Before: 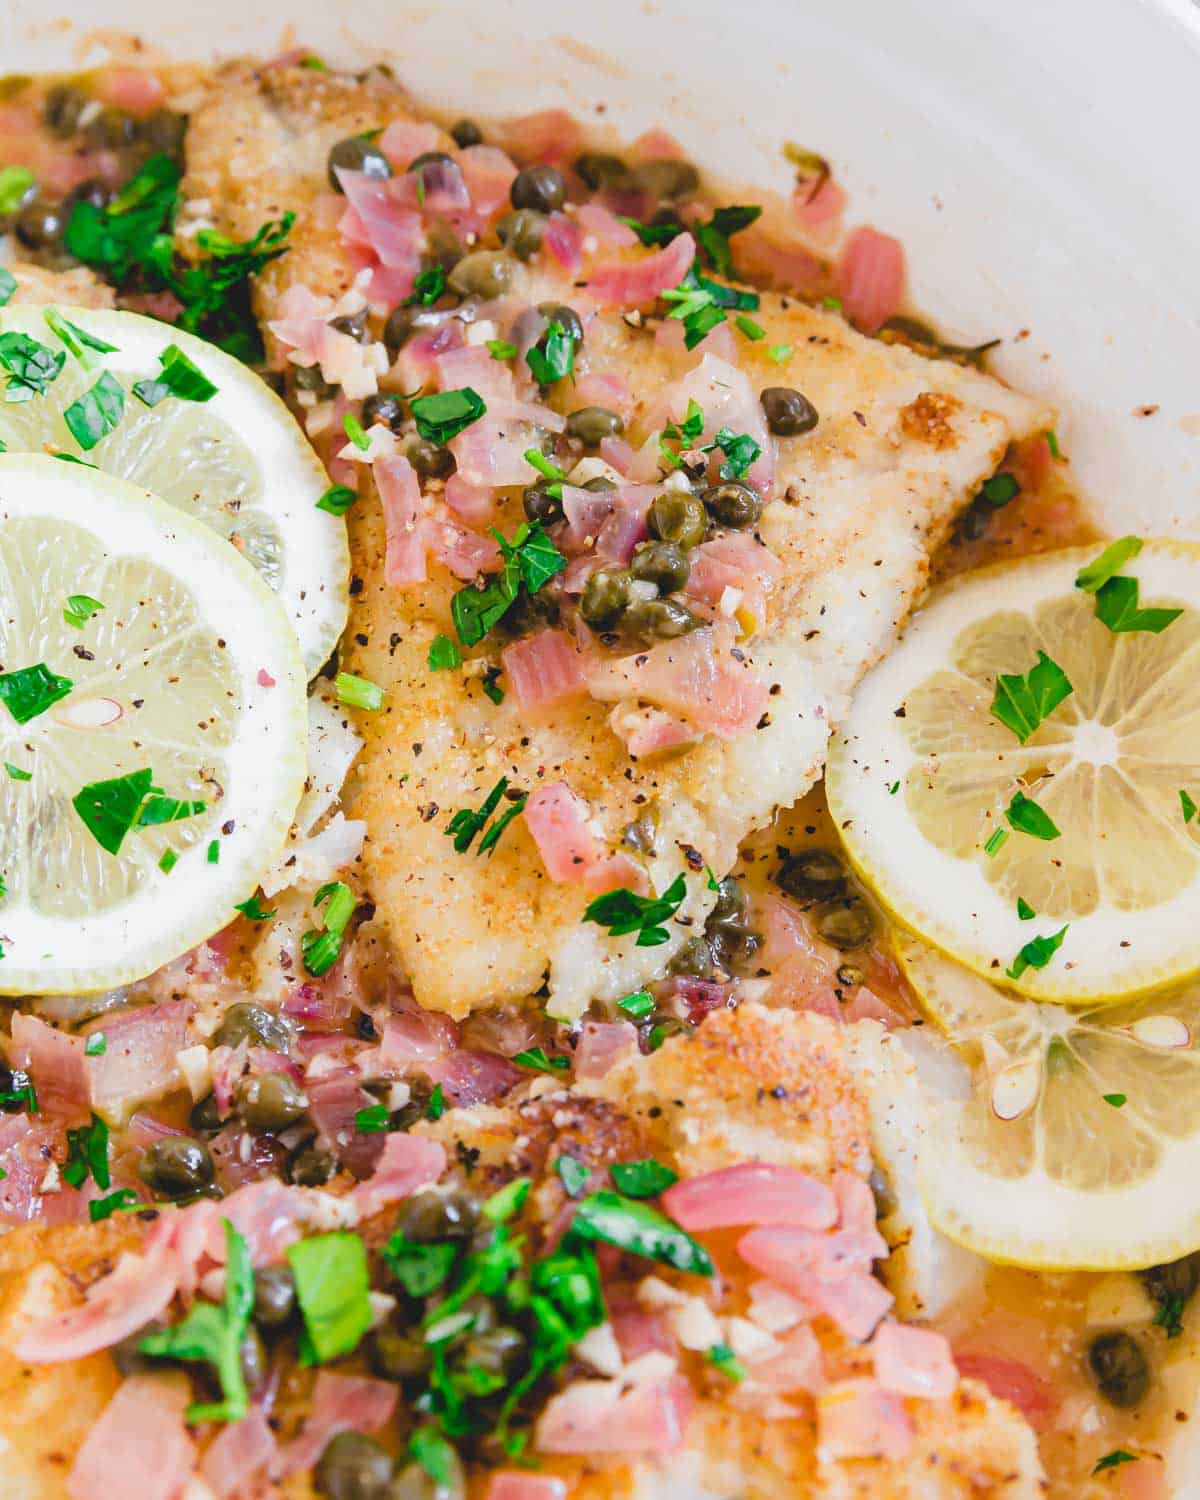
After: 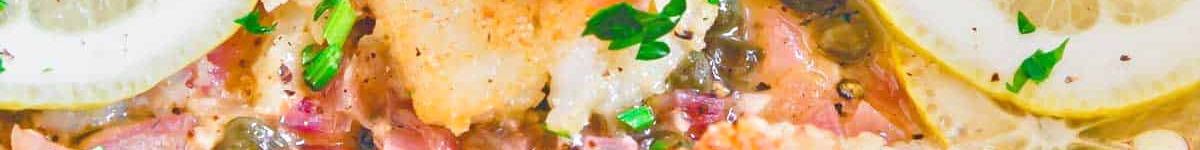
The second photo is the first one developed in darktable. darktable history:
crop and rotate: top 59.084%, bottom 30.916%
tone equalizer: -8 EV 2 EV, -7 EV 2 EV, -6 EV 2 EV, -5 EV 2 EV, -4 EV 2 EV, -3 EV 1.5 EV, -2 EV 1 EV, -1 EV 0.5 EV
